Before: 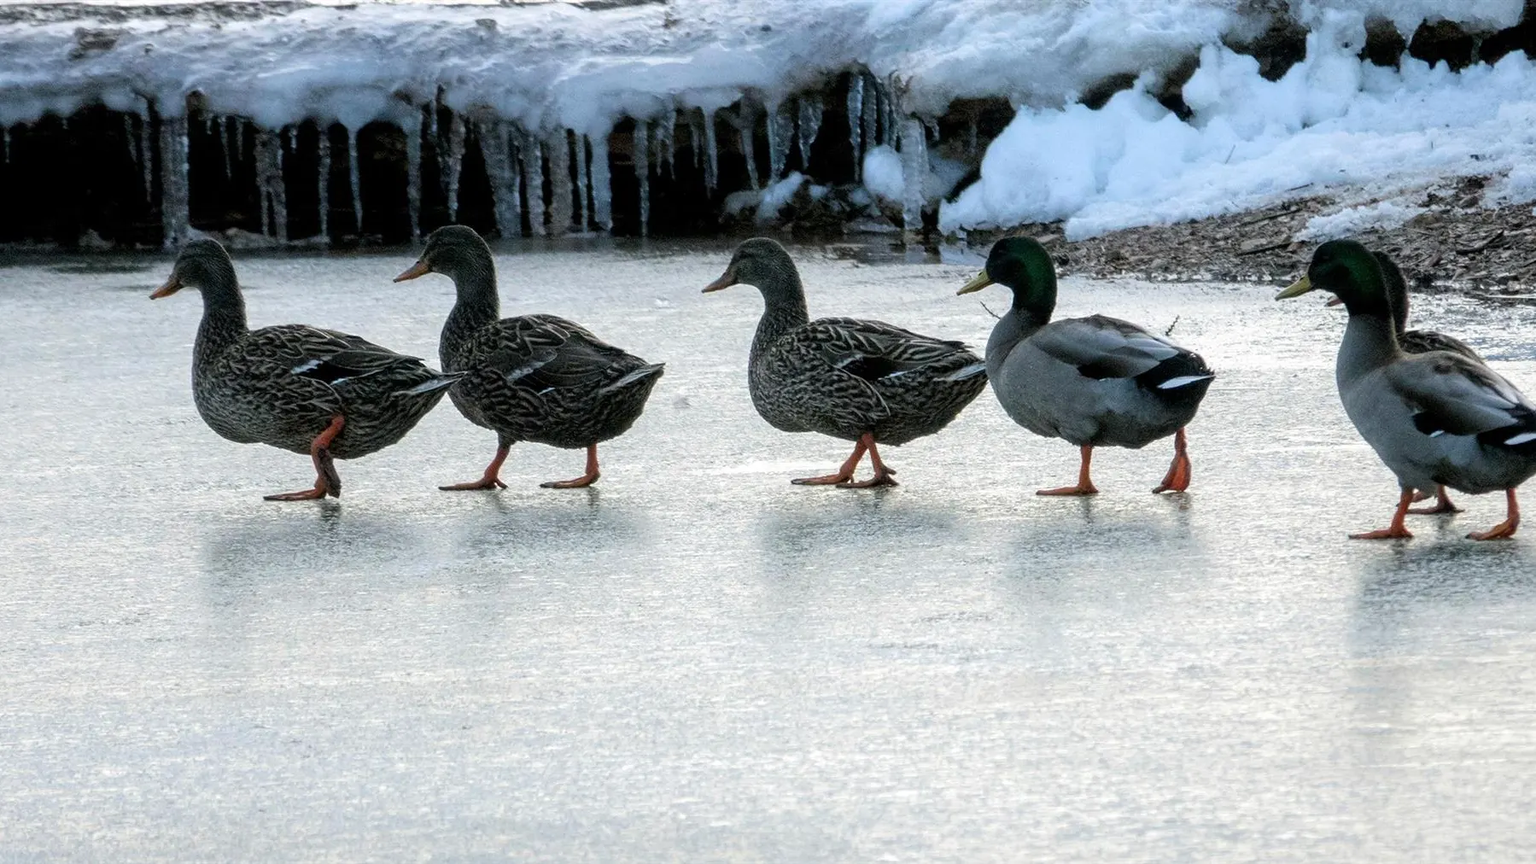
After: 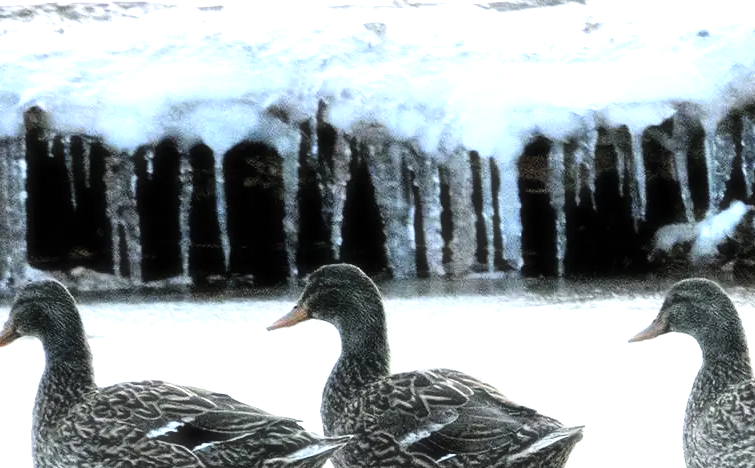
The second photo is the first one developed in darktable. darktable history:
crop and rotate: left 10.817%, top 0.062%, right 47.194%, bottom 53.626%
tone curve: curves: ch0 [(0, 0) (0.004, 0.001) (0.133, 0.112) (0.325, 0.362) (0.832, 0.893) (1, 1)], color space Lab, linked channels, preserve colors none
haze removal: strength -0.1, adaptive false
color zones: curves: ch0 [(0, 0.5) (0.125, 0.4) (0.25, 0.5) (0.375, 0.4) (0.5, 0.4) (0.625, 0.6) (0.75, 0.6) (0.875, 0.5)]; ch1 [(0, 0.4) (0.125, 0.5) (0.25, 0.4) (0.375, 0.4) (0.5, 0.4) (0.625, 0.4) (0.75, 0.5) (0.875, 0.4)]; ch2 [(0, 0.6) (0.125, 0.5) (0.25, 0.5) (0.375, 0.6) (0.5, 0.6) (0.625, 0.5) (0.75, 0.5) (0.875, 0.5)]
exposure: black level correction 0, exposure 1.3 EV, compensate exposure bias true, compensate highlight preservation false
